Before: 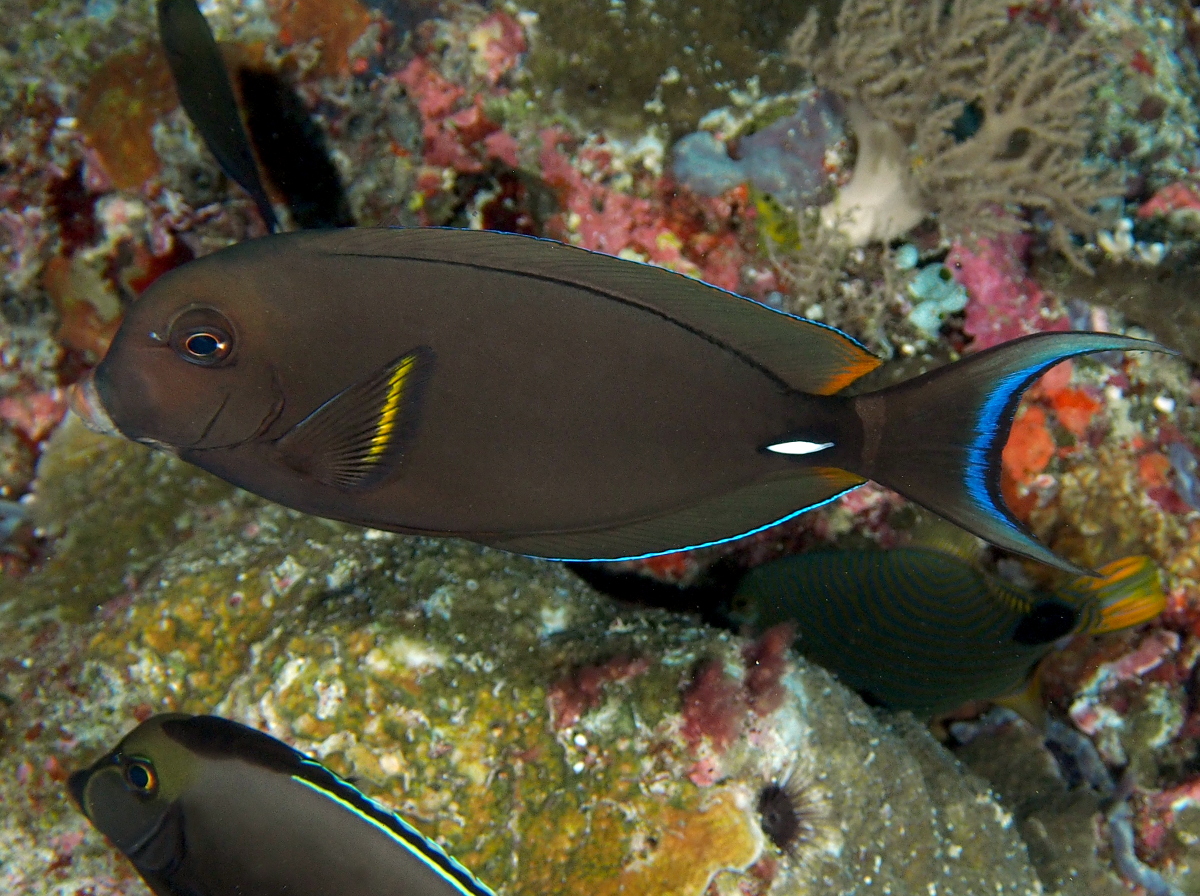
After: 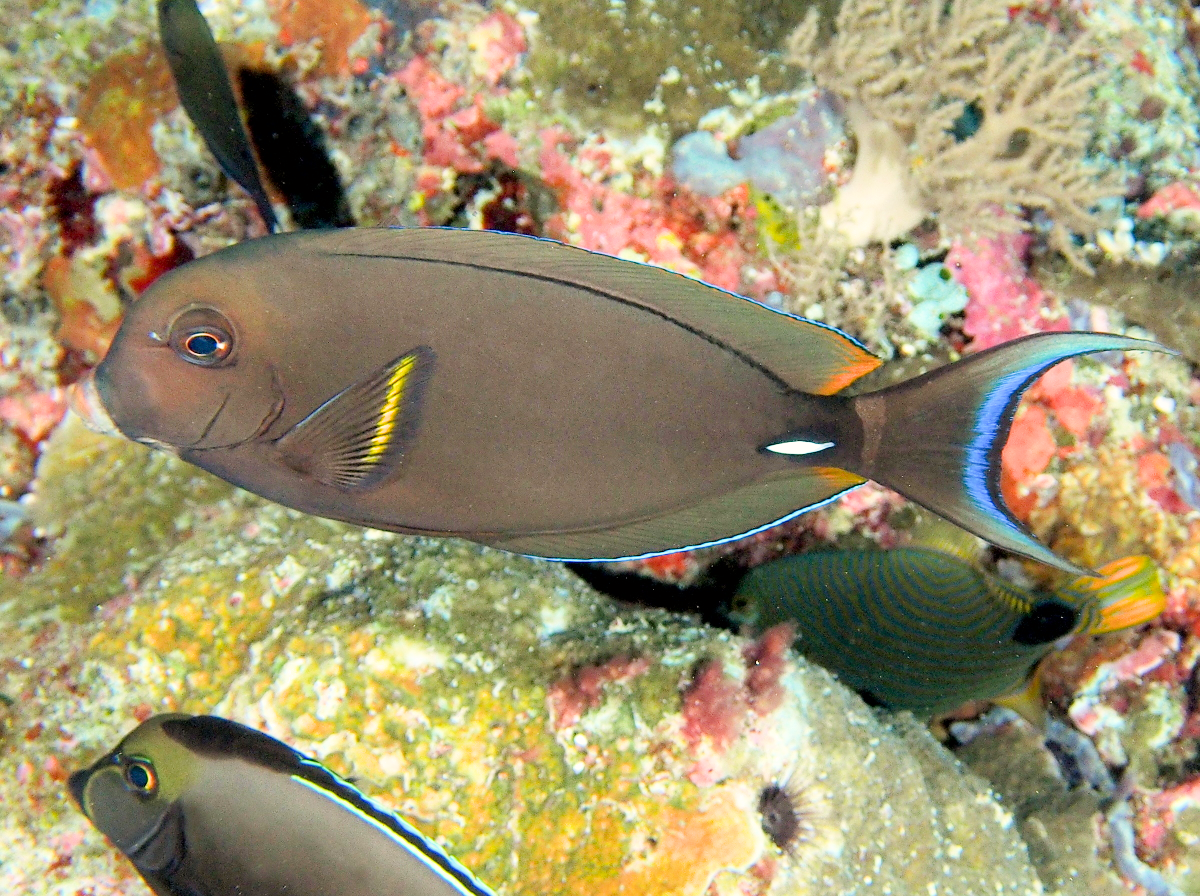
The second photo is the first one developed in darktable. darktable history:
filmic rgb: black relative exposure -7.65 EV, white relative exposure 4.56 EV, hardness 3.61
color correction: highlights a* 0.773, highlights b* 2.83, saturation 1.06
exposure: exposure 2.237 EV, compensate highlight preservation false
tone equalizer: edges refinement/feathering 500, mask exposure compensation -1.57 EV, preserve details no
